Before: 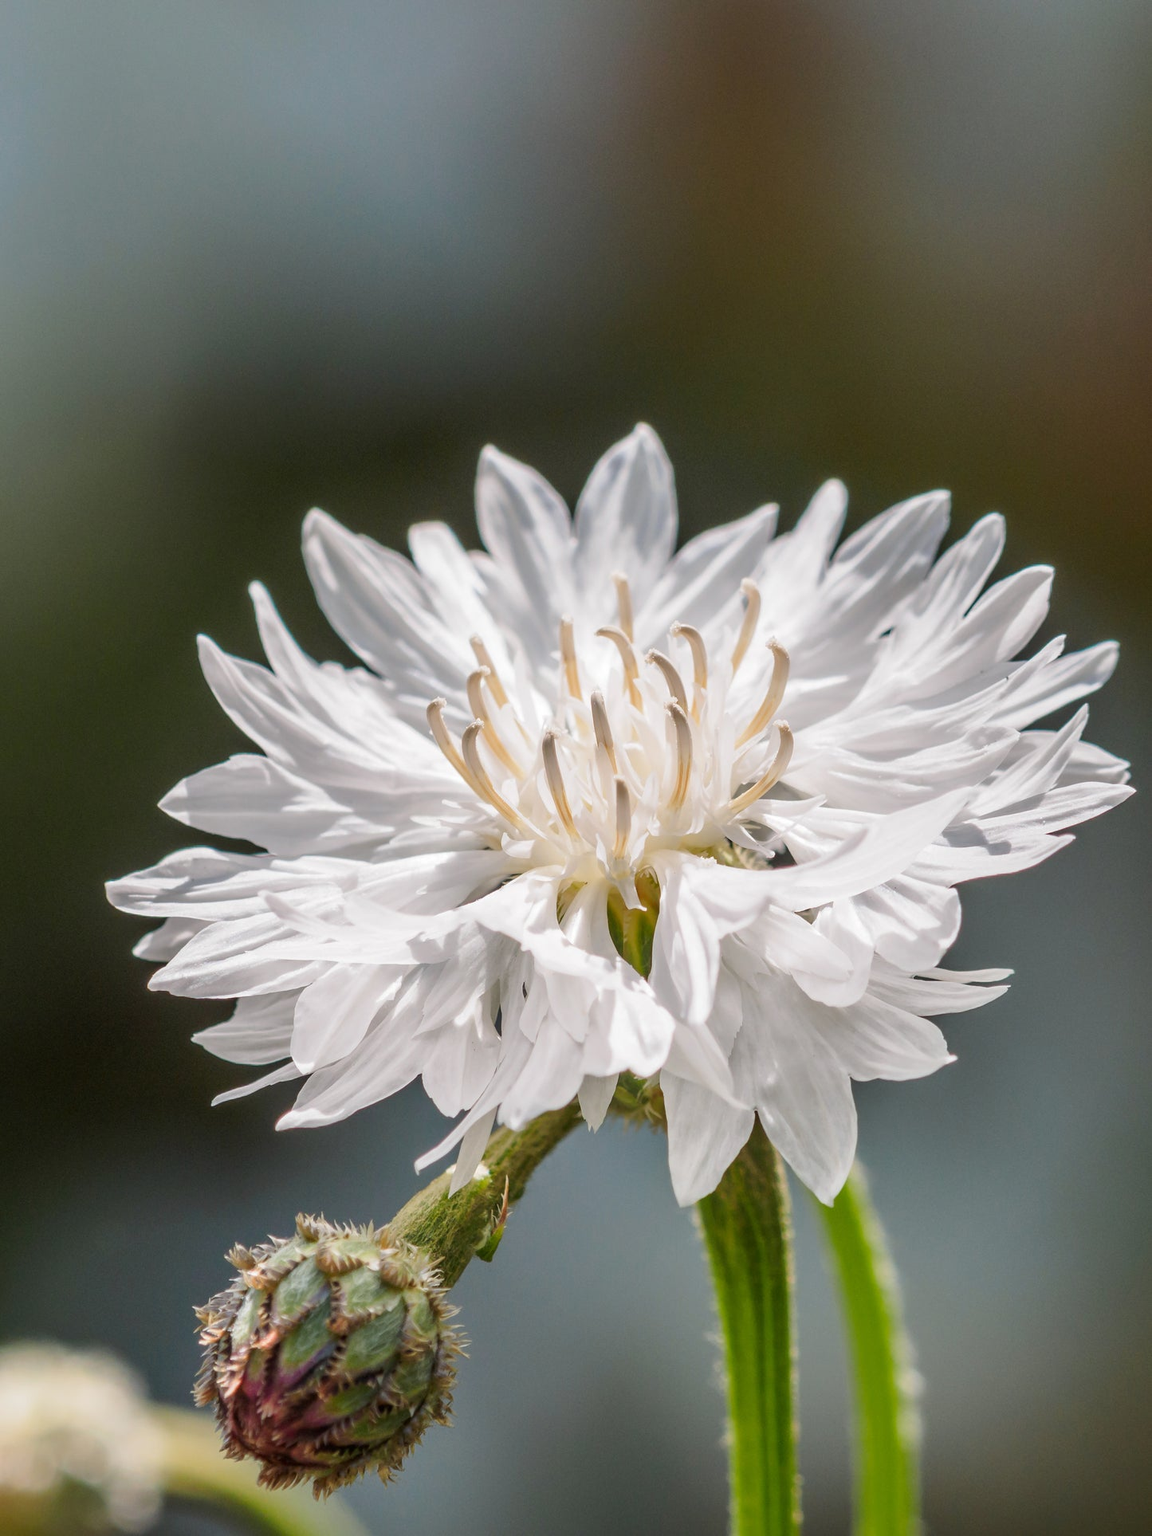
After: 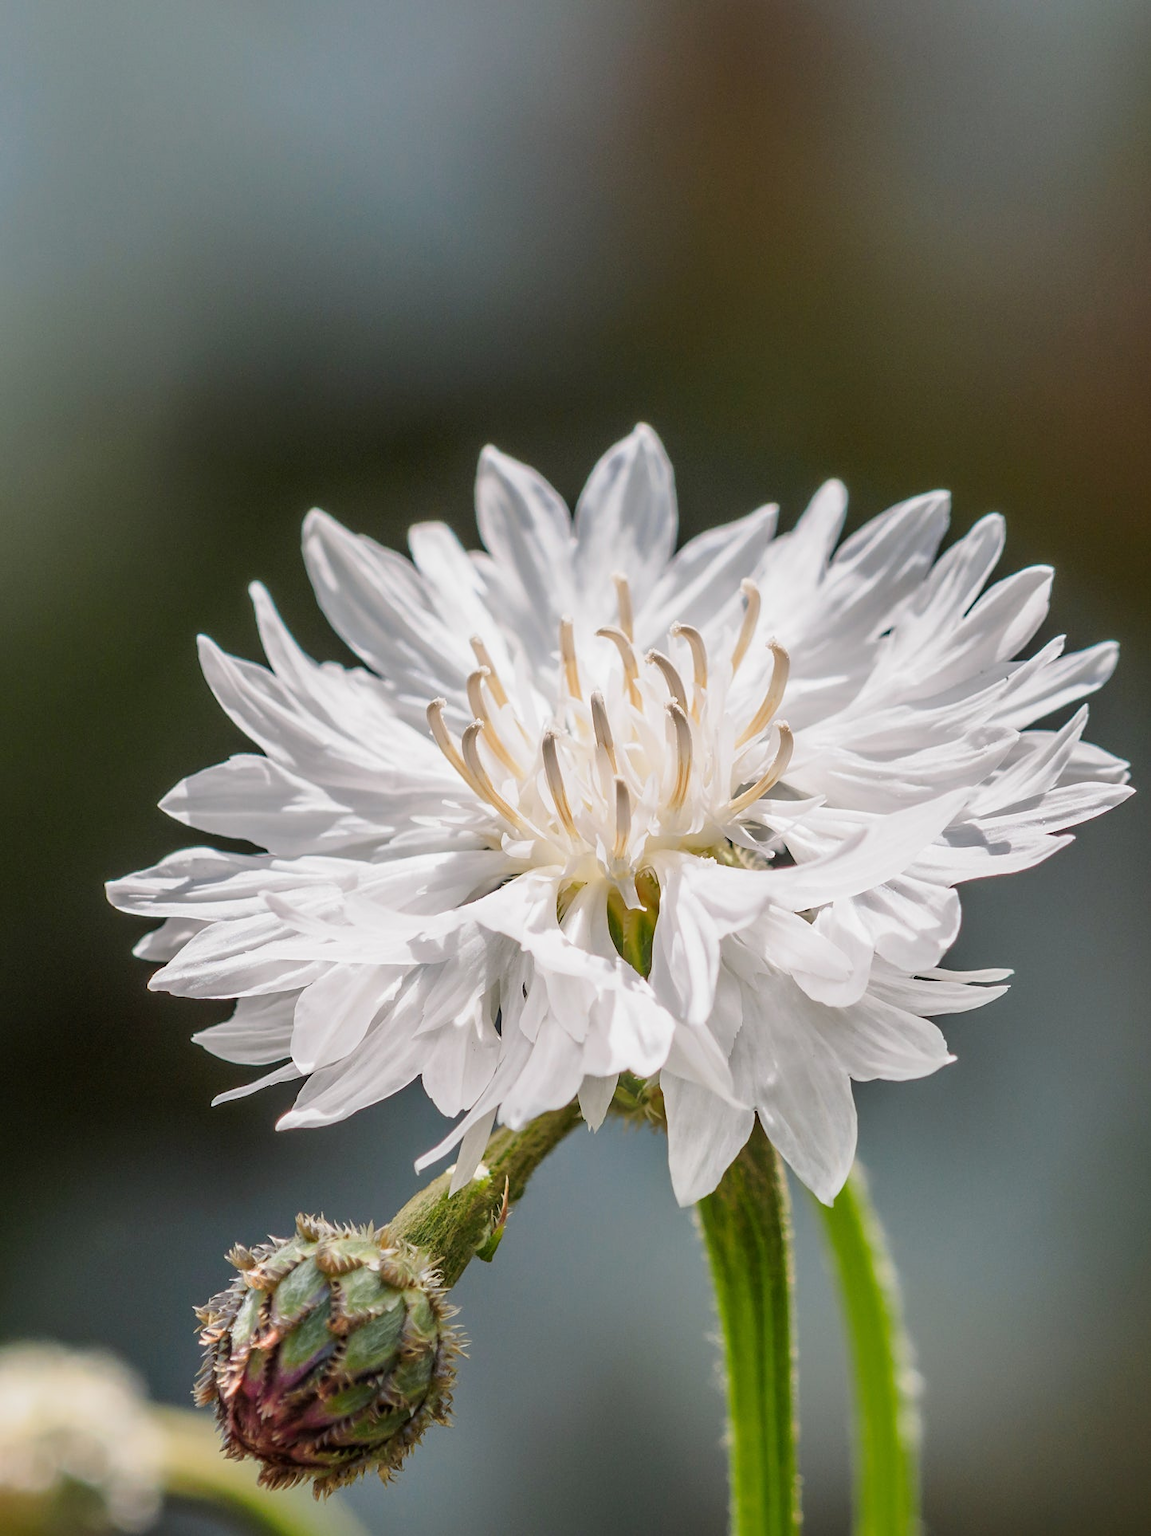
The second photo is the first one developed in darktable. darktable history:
filmic rgb: black relative exposure -16 EV, white relative exposure 2.93 EV, hardness 10.04, color science v6 (2022)
sharpen: amount 0.2
